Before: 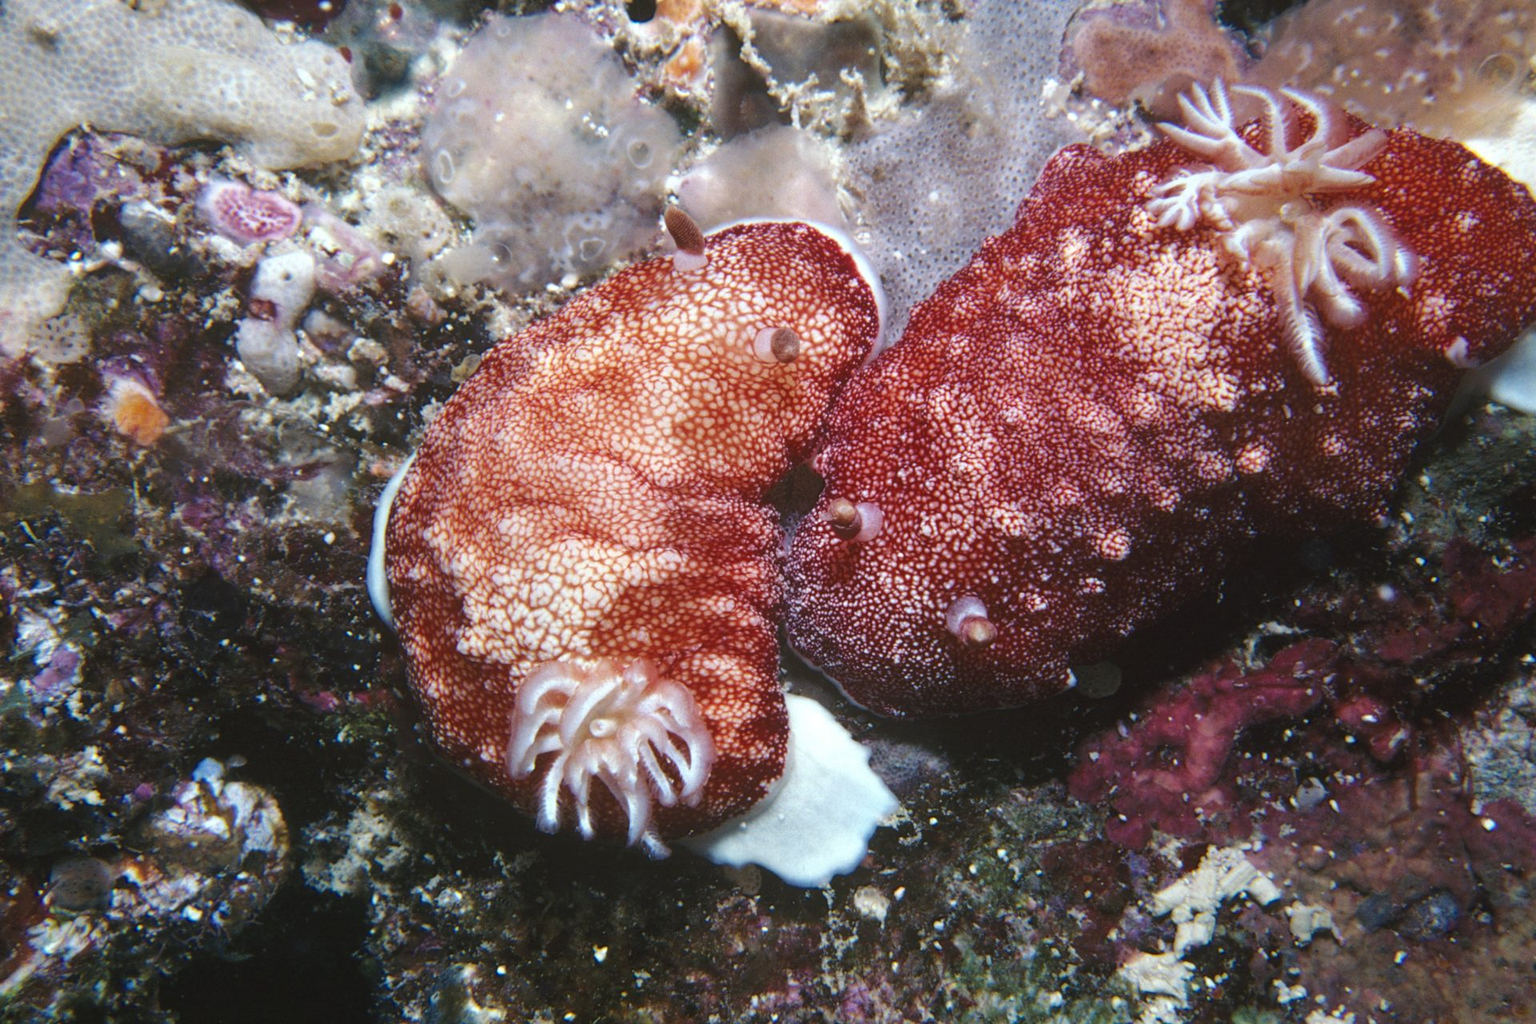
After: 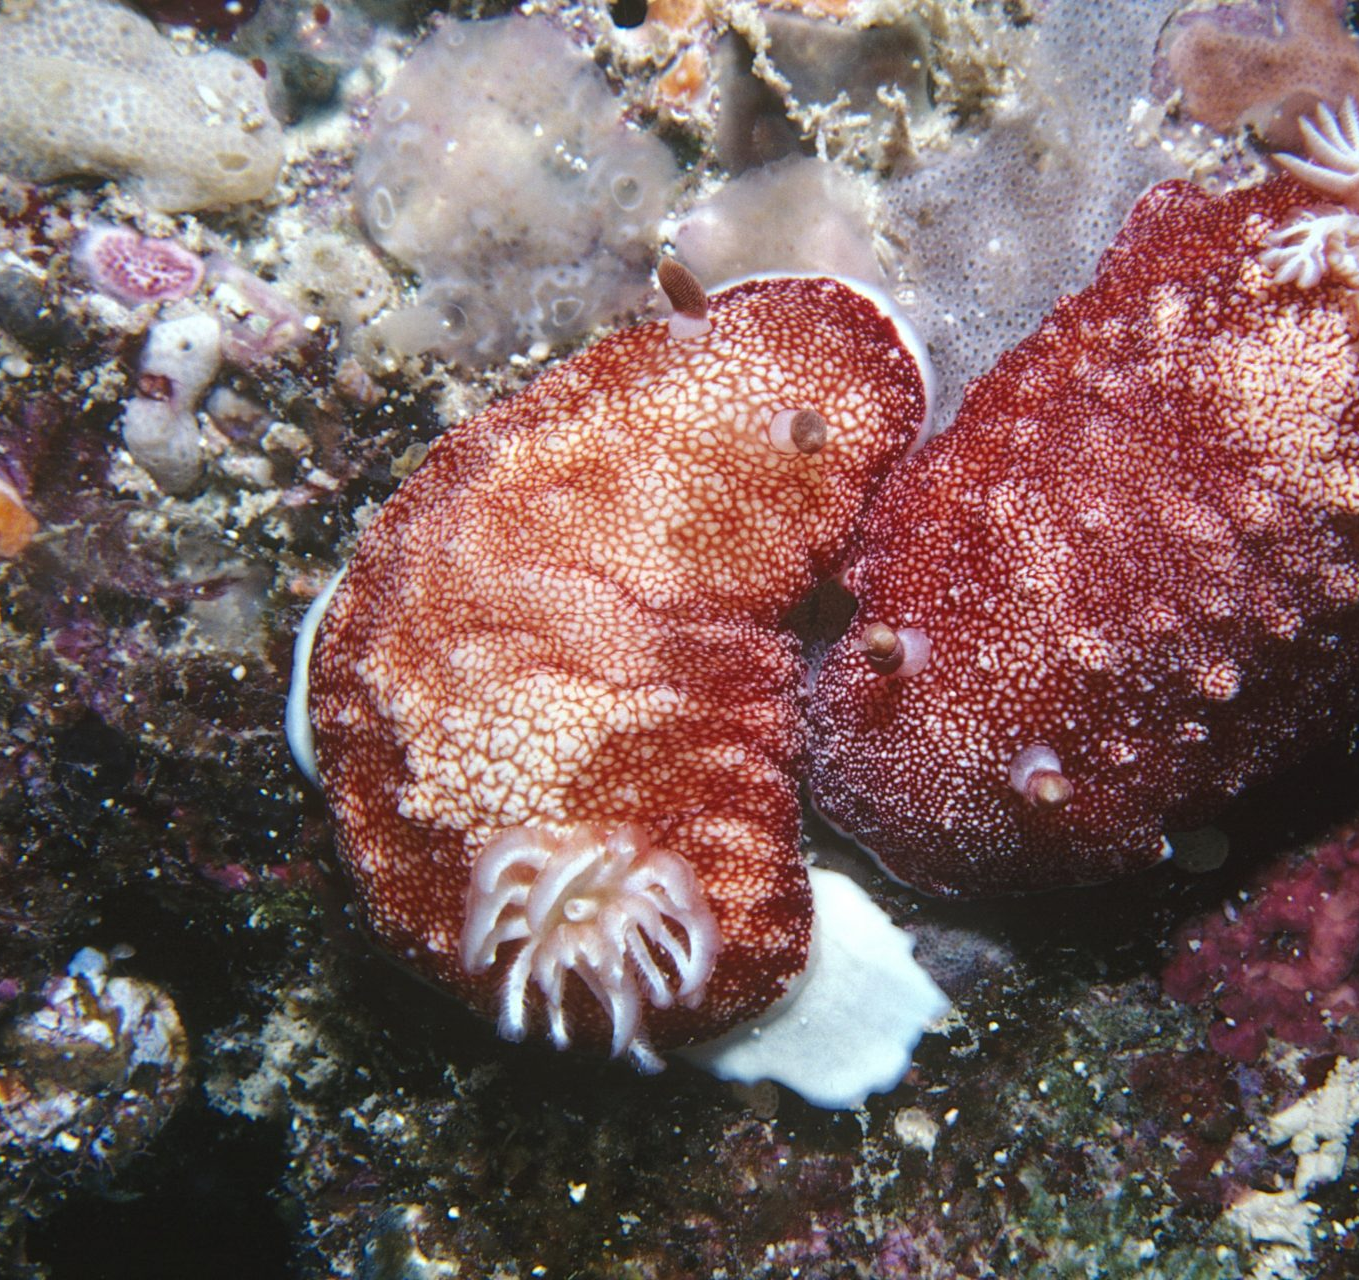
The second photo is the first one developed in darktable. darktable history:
crop and rotate: left 9.061%, right 20.142%
exposure: black level correction 0.001, compensate highlight preservation false
